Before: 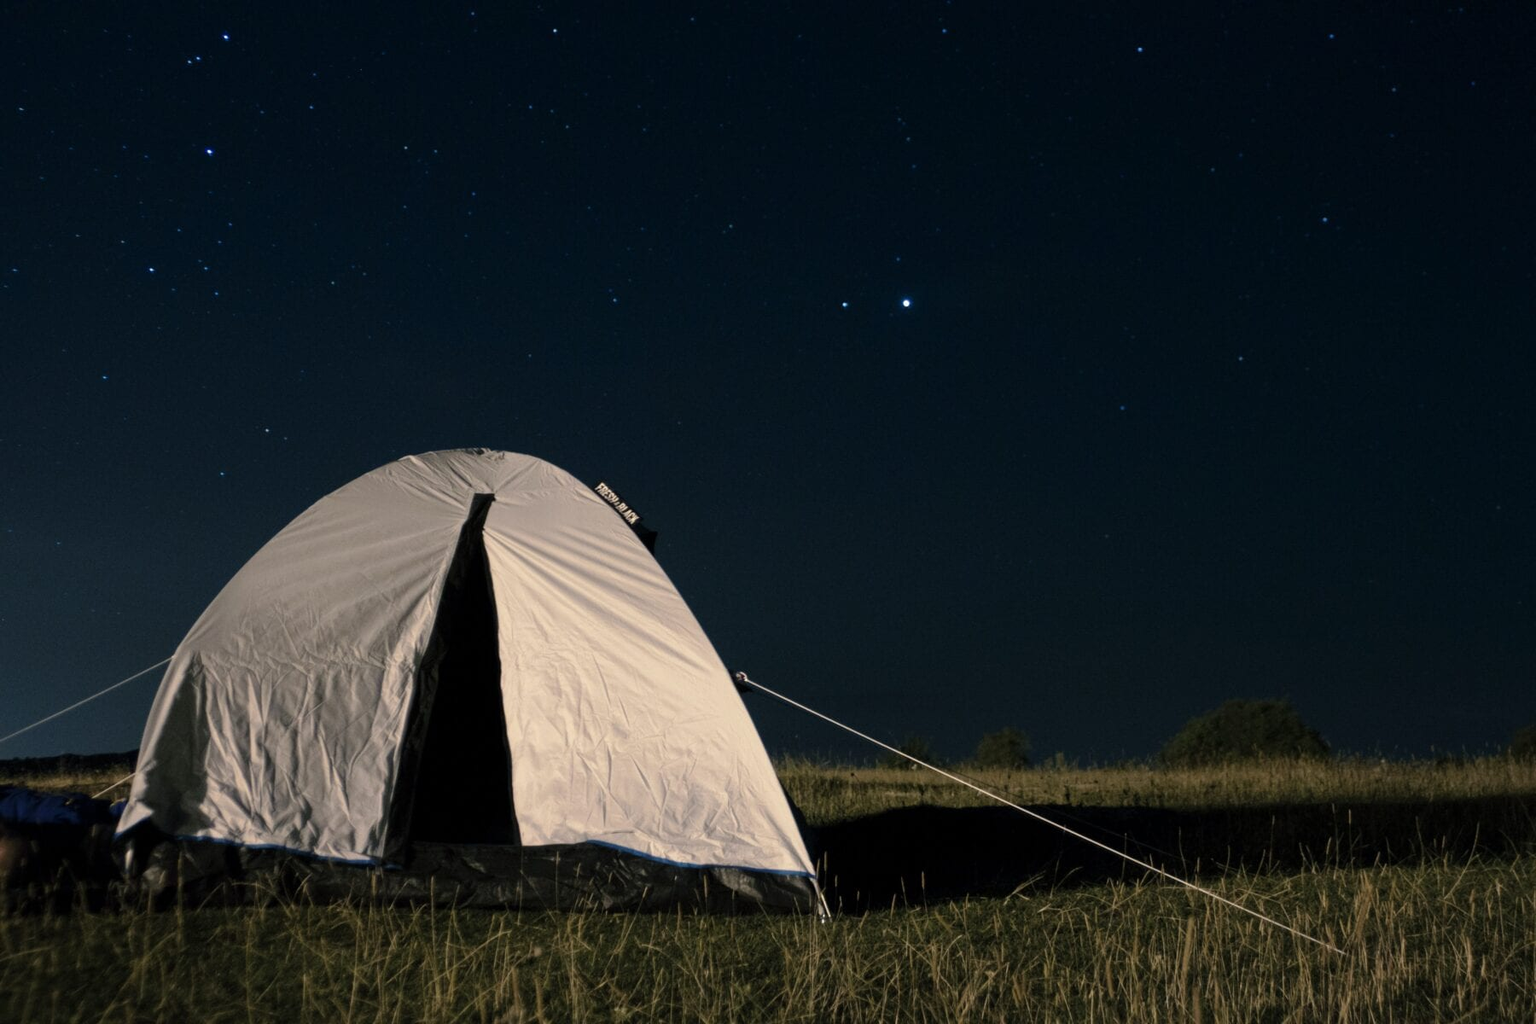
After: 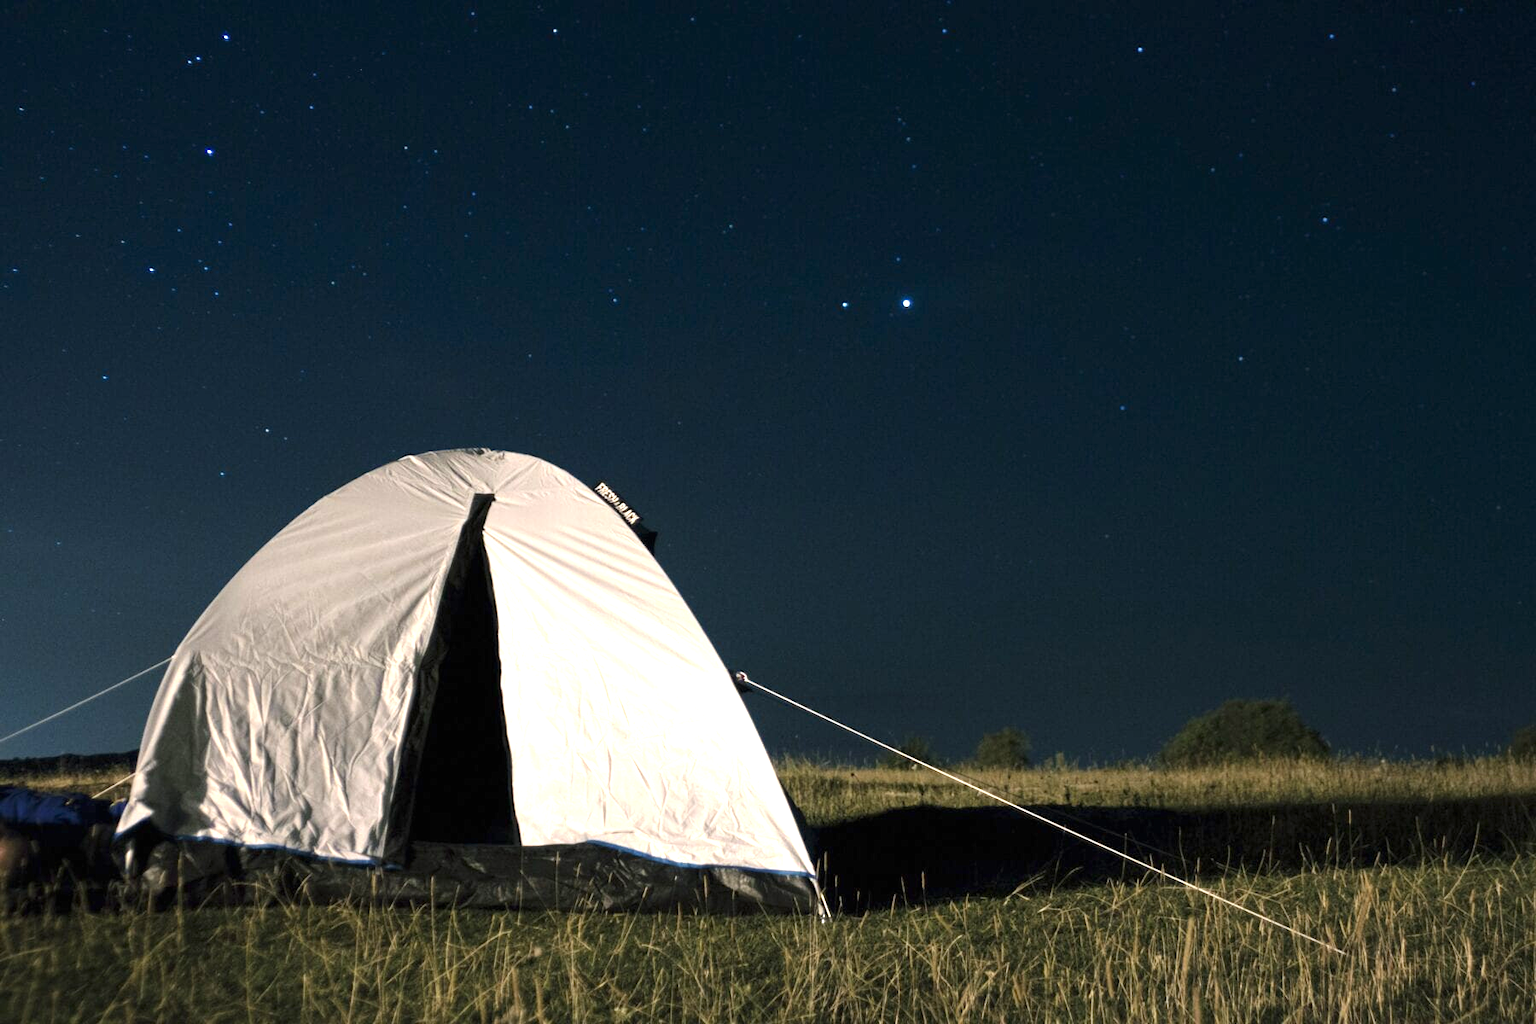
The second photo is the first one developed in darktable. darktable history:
exposure: black level correction 0, exposure 1.278 EV, compensate exposure bias true, compensate highlight preservation false
